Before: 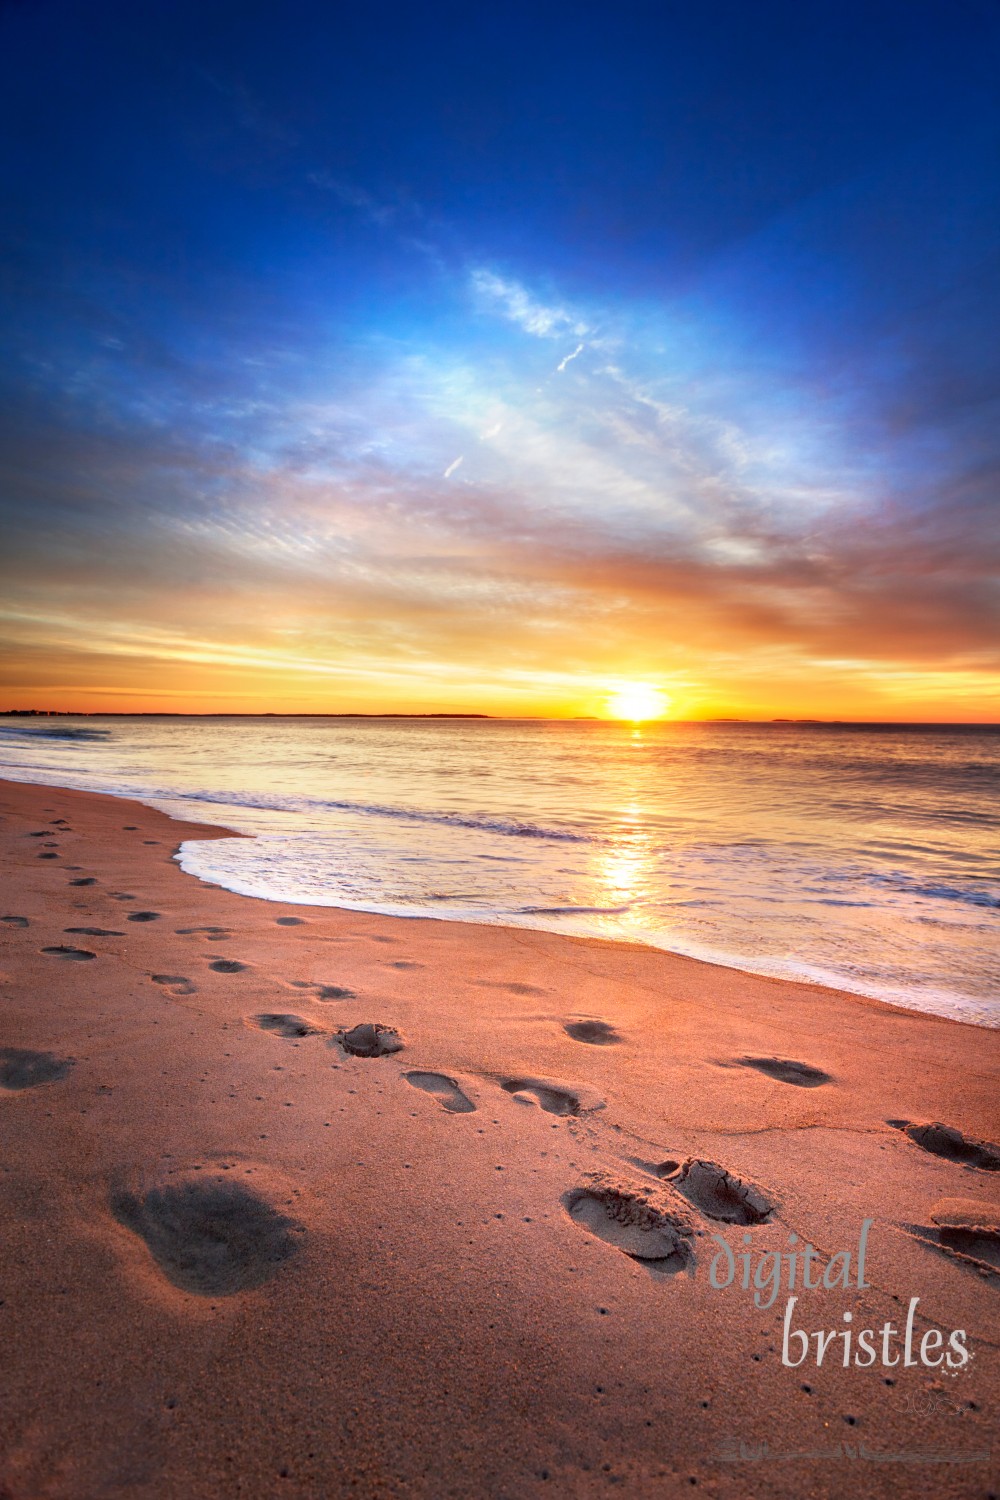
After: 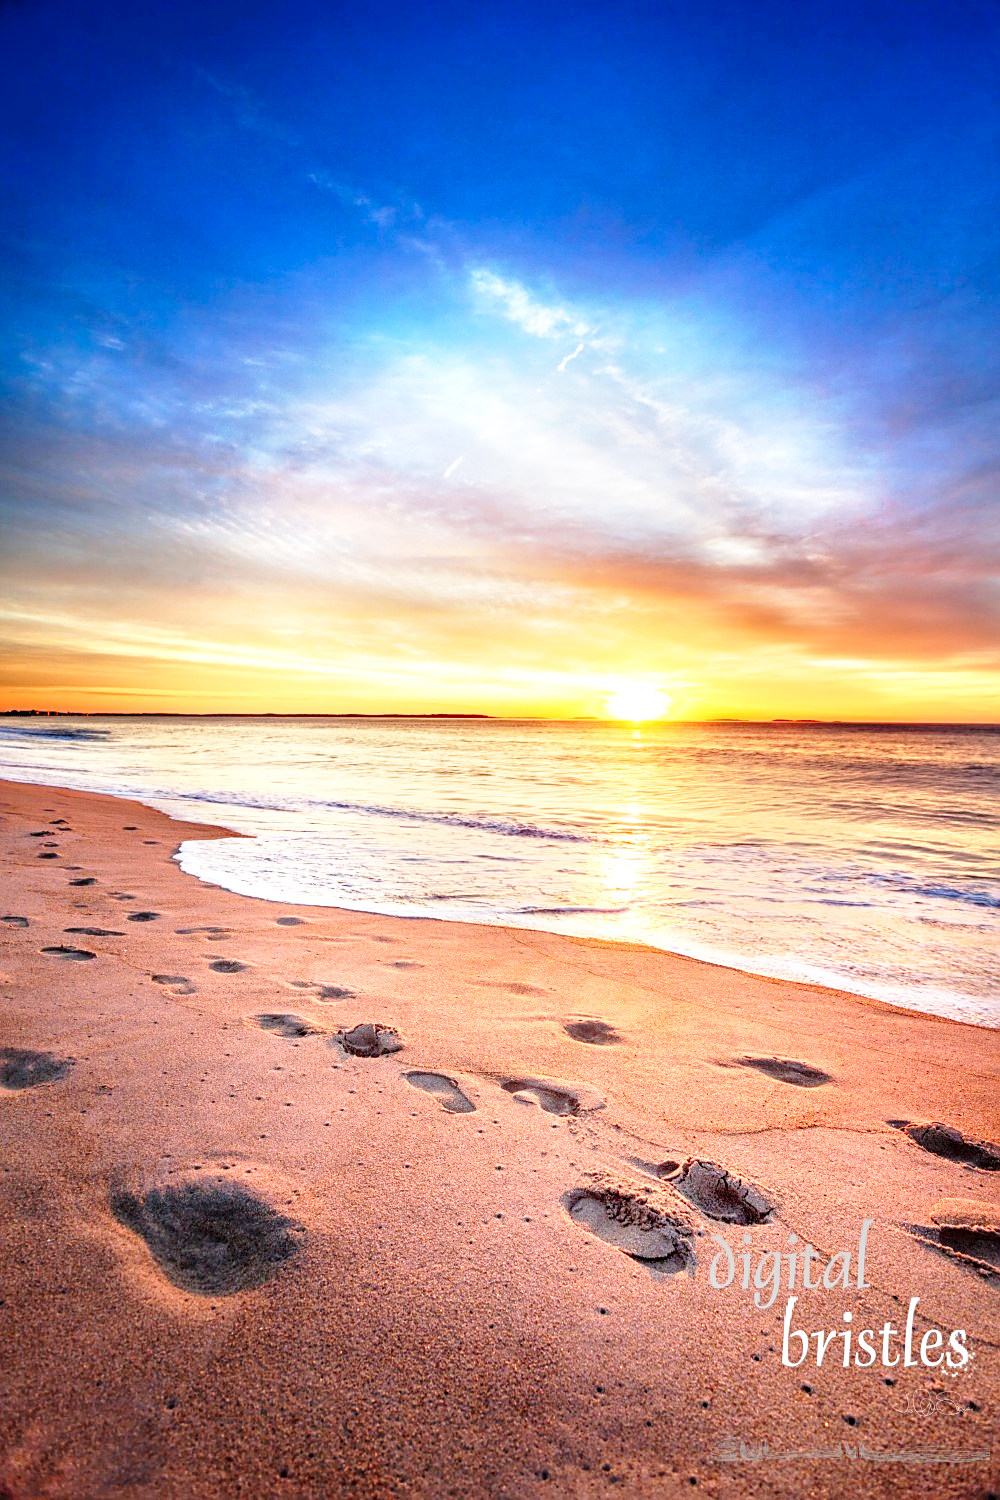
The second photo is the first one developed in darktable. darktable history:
base curve: curves: ch0 [(0, 0) (0.028, 0.03) (0.121, 0.232) (0.46, 0.748) (0.859, 0.968) (1, 1)], preserve colors none
sharpen: on, module defaults
tone equalizer: -8 EV 0.028 EV, -7 EV -0.018 EV, -6 EV 0.029 EV, -5 EV 0.046 EV, -4 EV 0.258 EV, -3 EV 0.638 EV, -2 EV 0.568 EV, -1 EV 0.188 EV, +0 EV 0.027 EV
local contrast: on, module defaults
